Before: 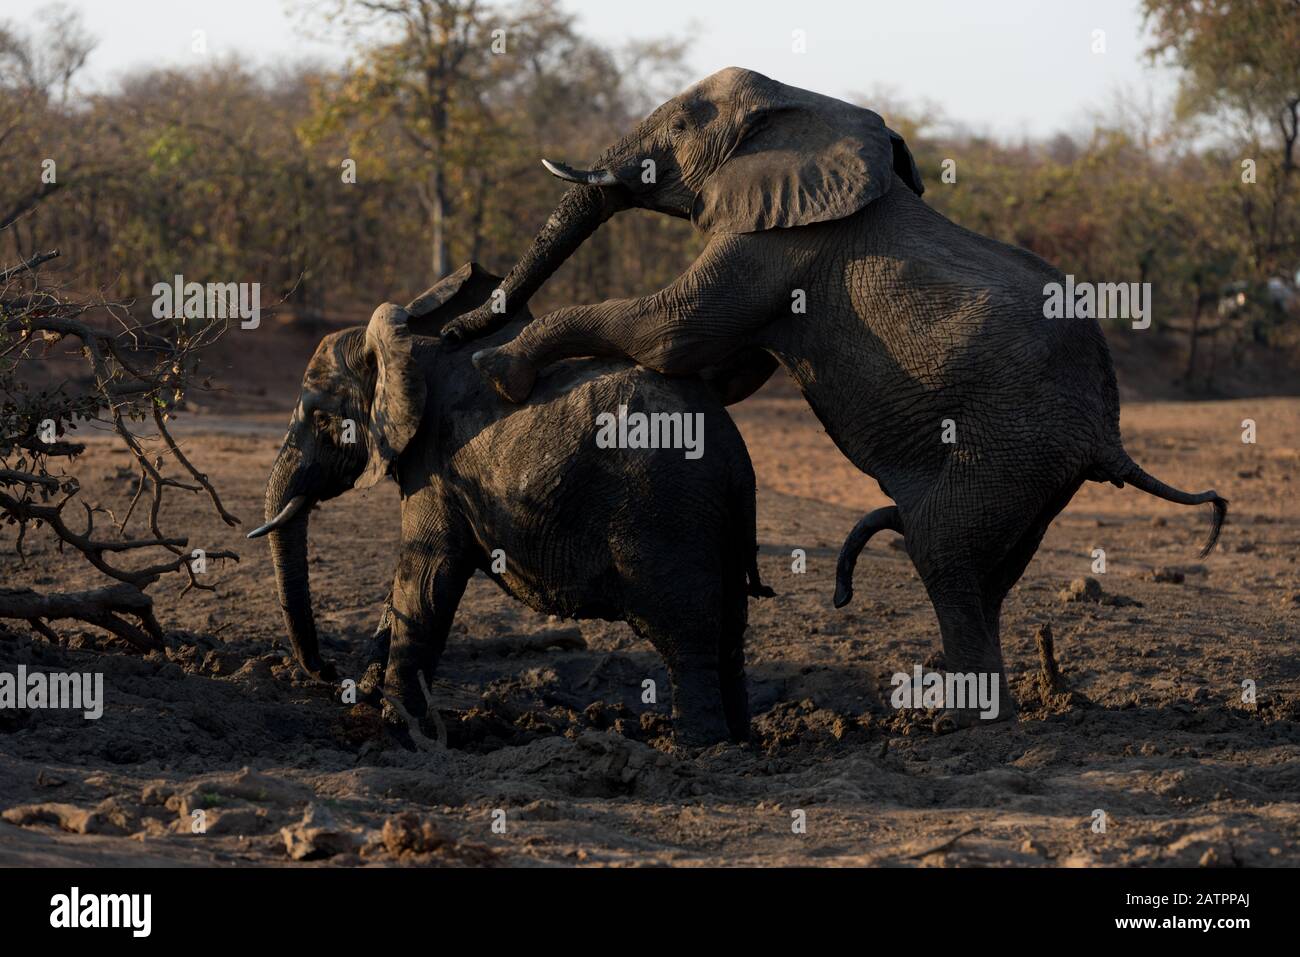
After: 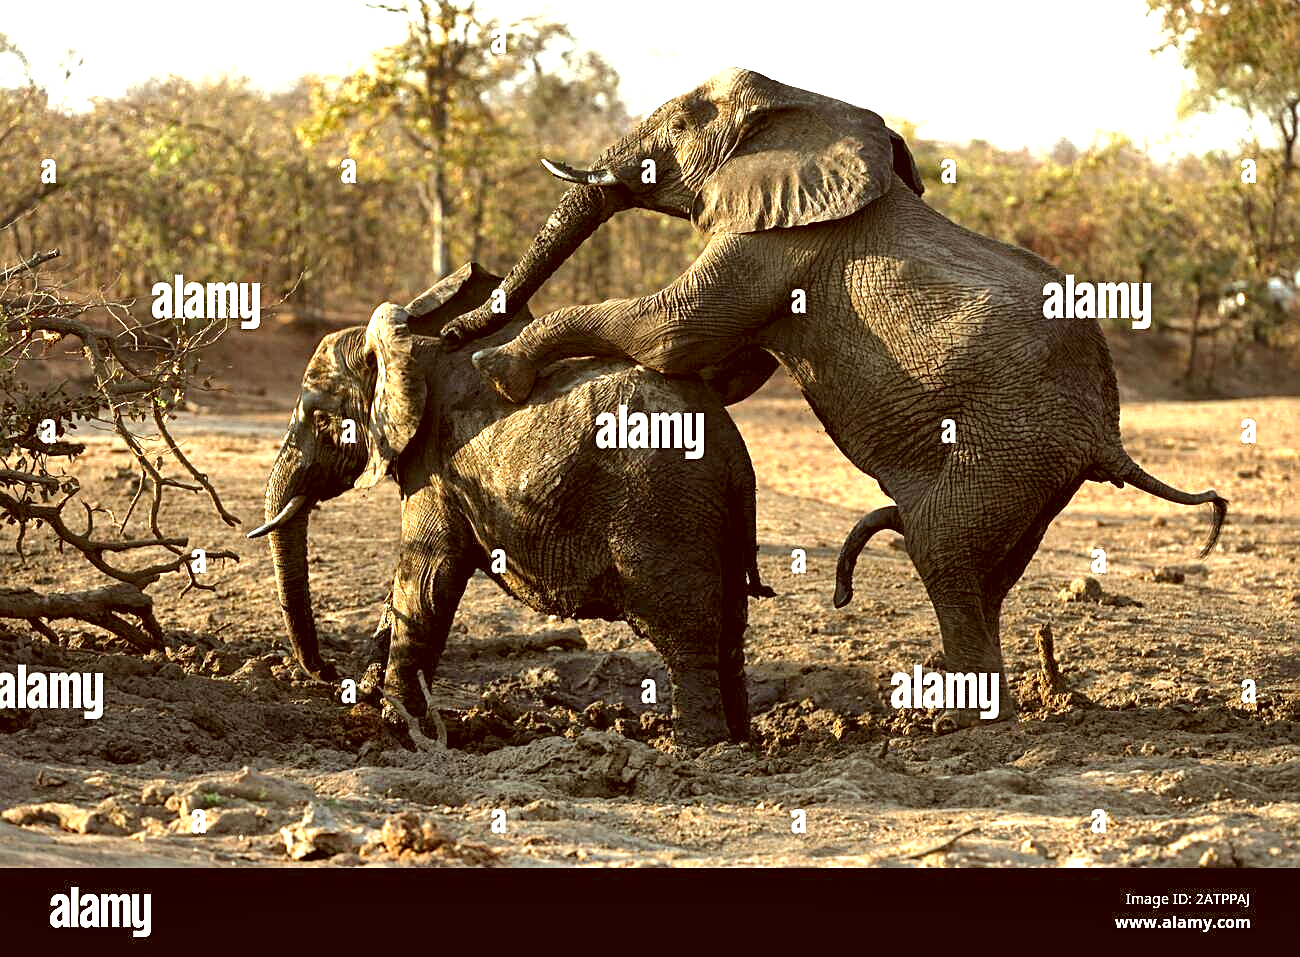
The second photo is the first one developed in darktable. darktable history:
exposure: black level correction 0, exposure 2.128 EV, compensate highlight preservation false
color correction: highlights a* -6.25, highlights b* 9.52, shadows a* 10.39, shadows b* 23.55
sharpen: on, module defaults
shadows and highlights: shadows 52.15, highlights -28.51, soften with gaussian
local contrast: mode bilateral grid, contrast 19, coarseness 49, detail 120%, midtone range 0.2
contrast brightness saturation: saturation -0.055
